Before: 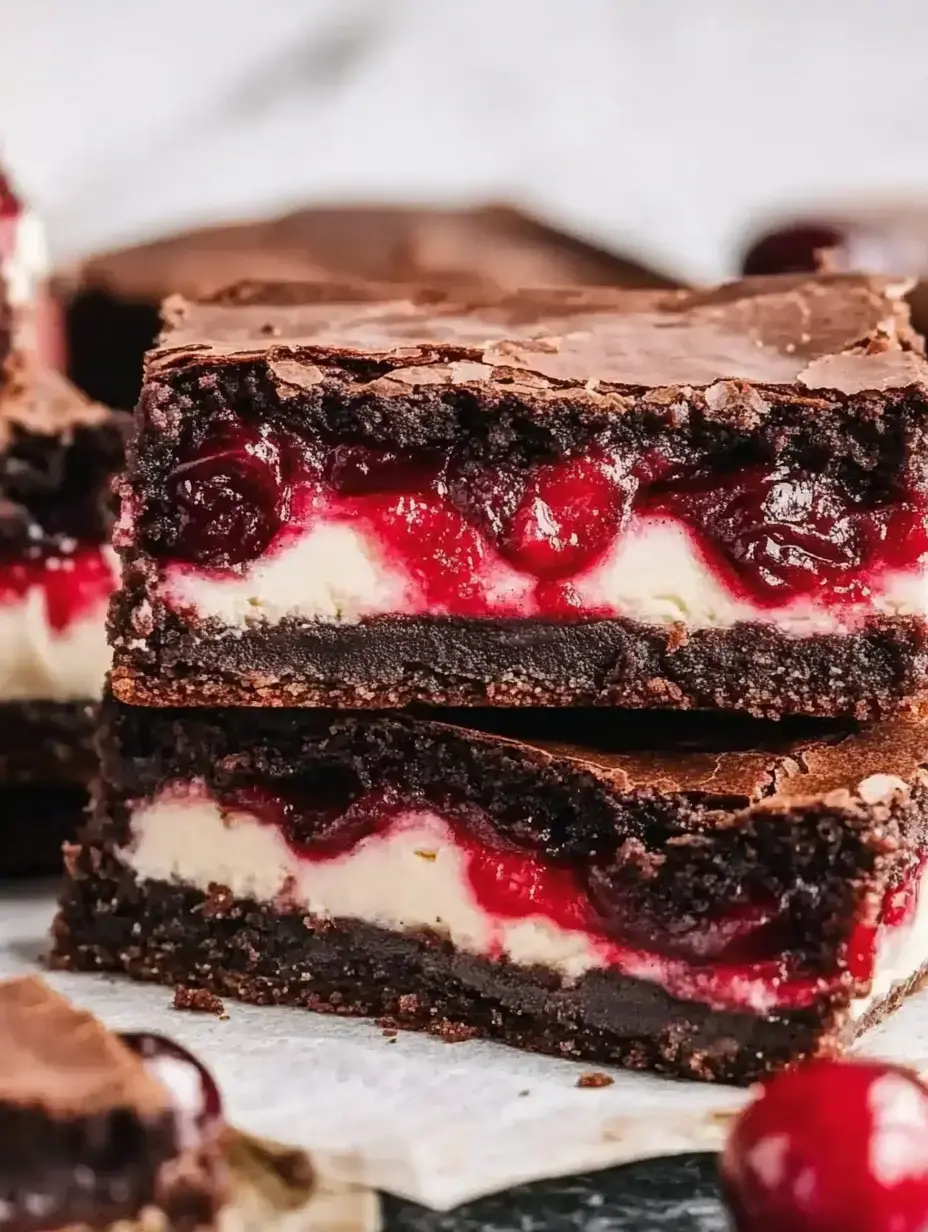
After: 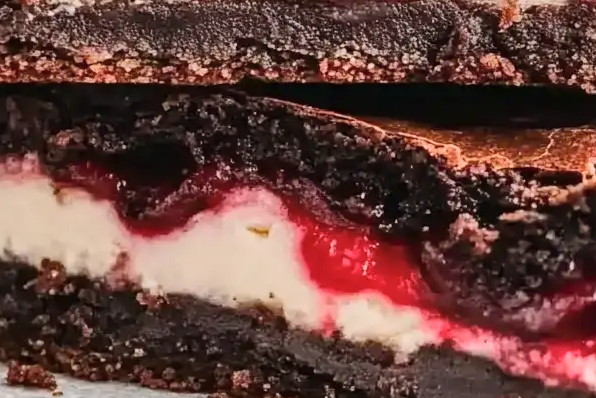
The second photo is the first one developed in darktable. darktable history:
shadows and highlights: shadows 52.63, highlights color adjustment 45.77%, soften with gaussian
crop: left 18.024%, top 50.716%, right 17.688%, bottom 16.934%
